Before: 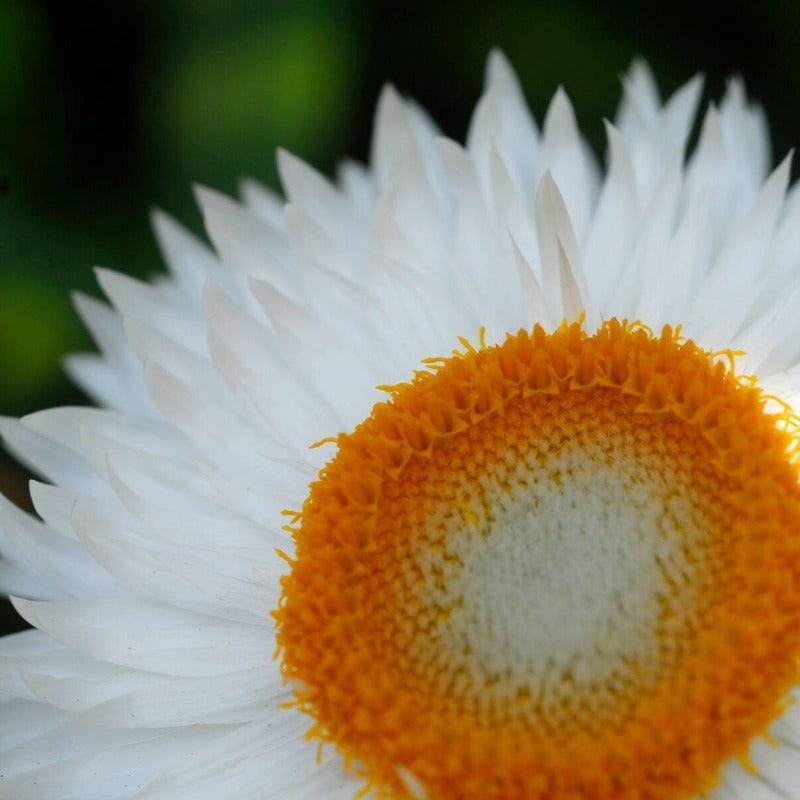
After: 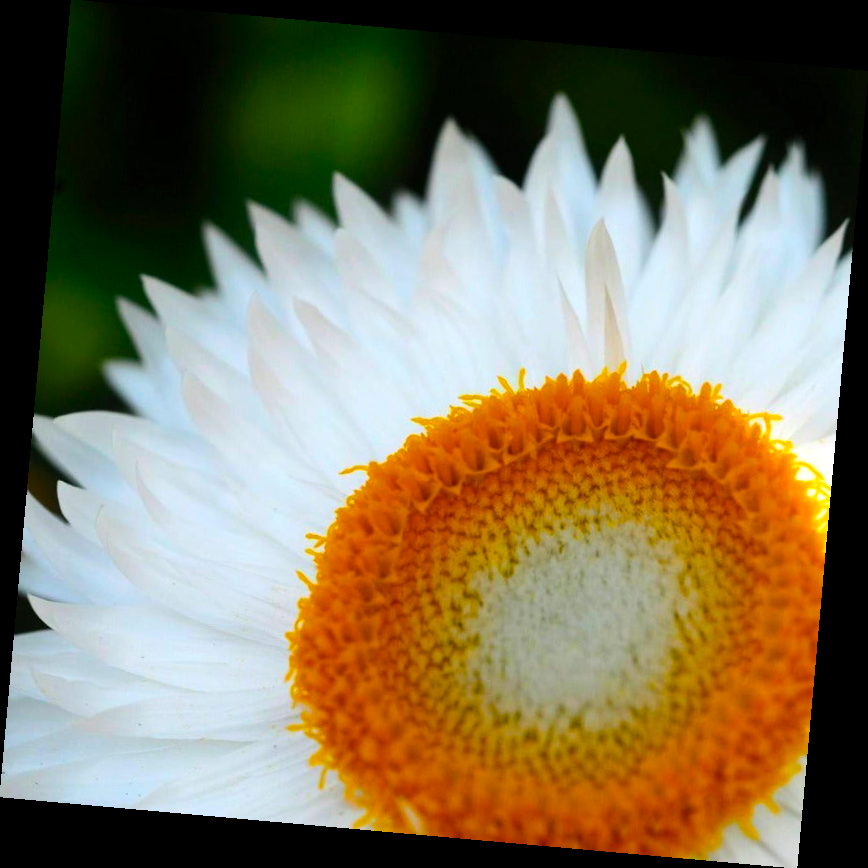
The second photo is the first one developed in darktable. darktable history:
rotate and perspective: rotation 5.12°, automatic cropping off
contrast brightness saturation: contrast 0.1, brightness 0.03, saturation 0.09
color balance rgb: linear chroma grading › global chroma 15%, perceptual saturation grading › global saturation 30%
tone equalizer: -8 EV -0.417 EV, -7 EV -0.389 EV, -6 EV -0.333 EV, -5 EV -0.222 EV, -3 EV 0.222 EV, -2 EV 0.333 EV, -1 EV 0.389 EV, +0 EV 0.417 EV, edges refinement/feathering 500, mask exposure compensation -1.57 EV, preserve details no
rgb levels: preserve colors max RGB
